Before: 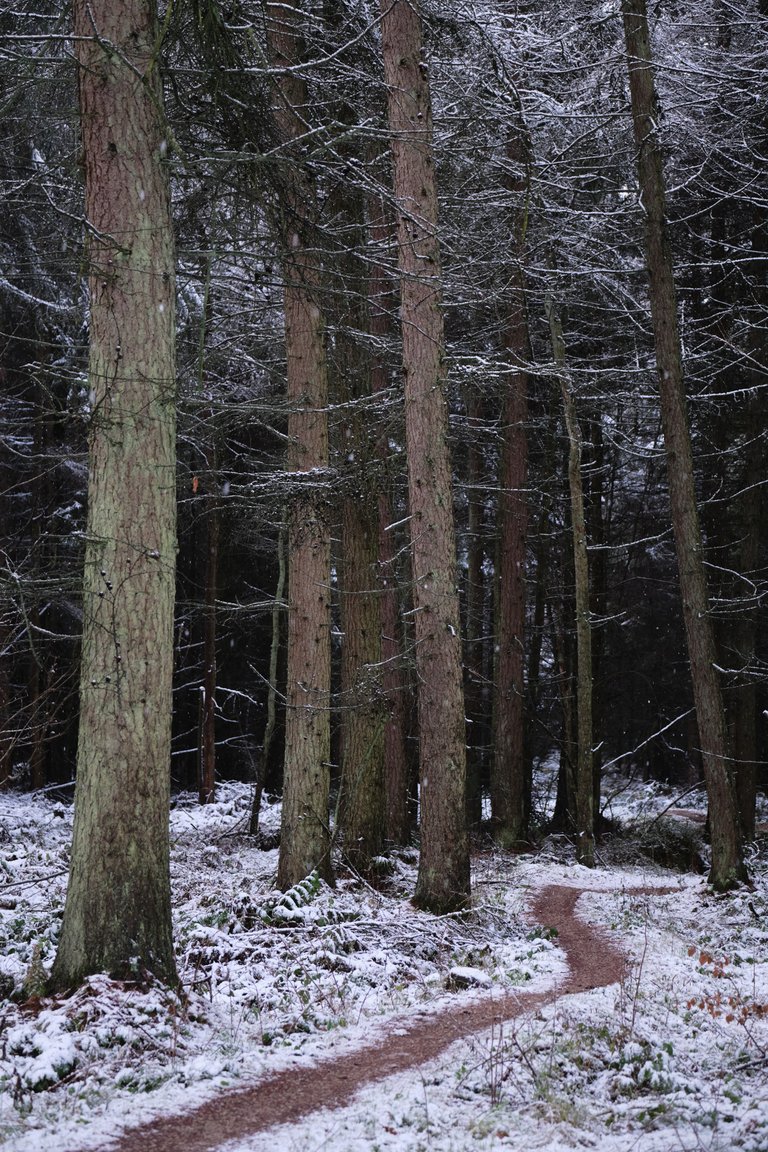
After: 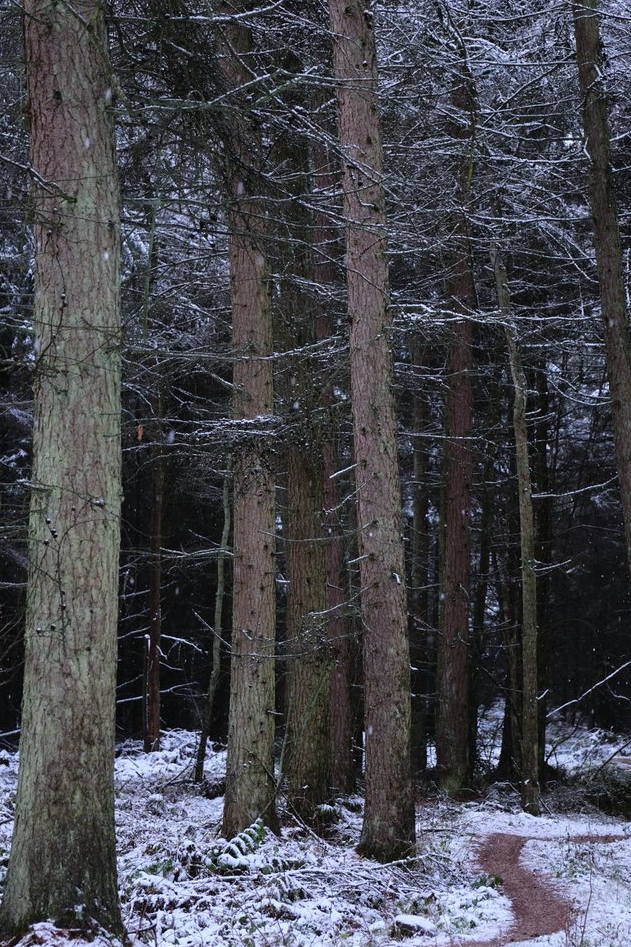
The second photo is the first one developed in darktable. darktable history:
crop and rotate: left 7.196%, top 4.574%, right 10.605%, bottom 13.178%
white balance: red 0.954, blue 1.079
